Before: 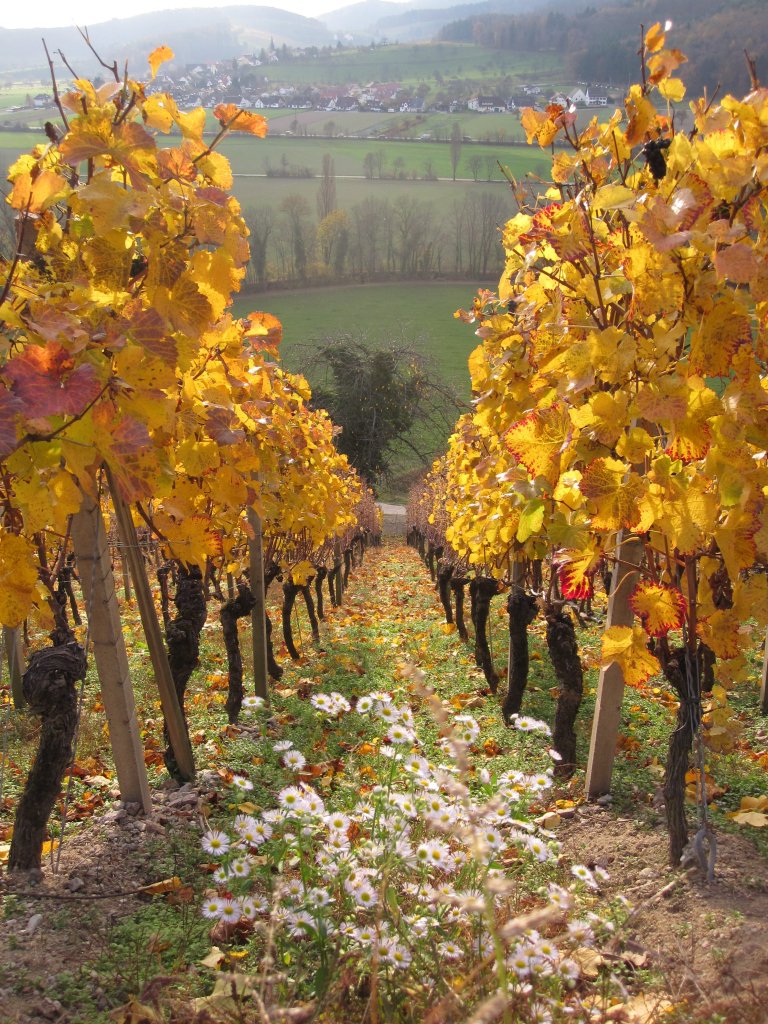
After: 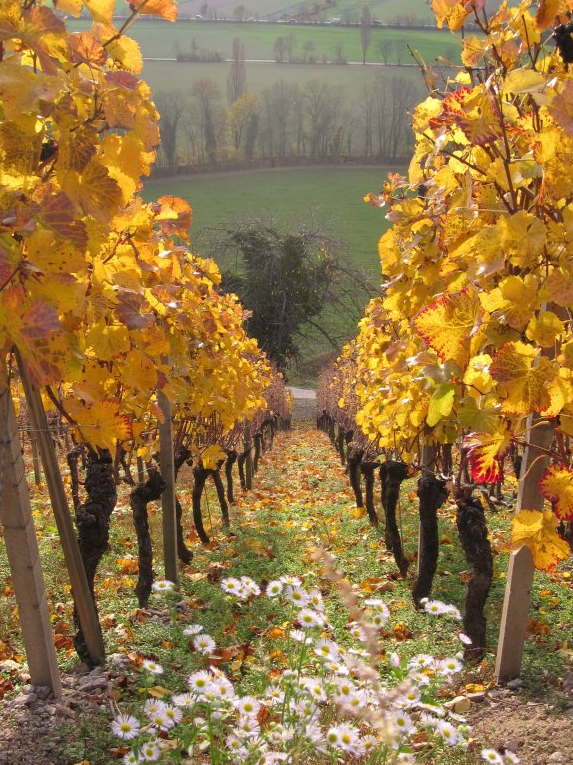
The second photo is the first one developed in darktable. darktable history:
crop and rotate: left 11.831%, top 11.346%, right 13.429%, bottom 13.899%
white balance: red 1.004, blue 1.024
